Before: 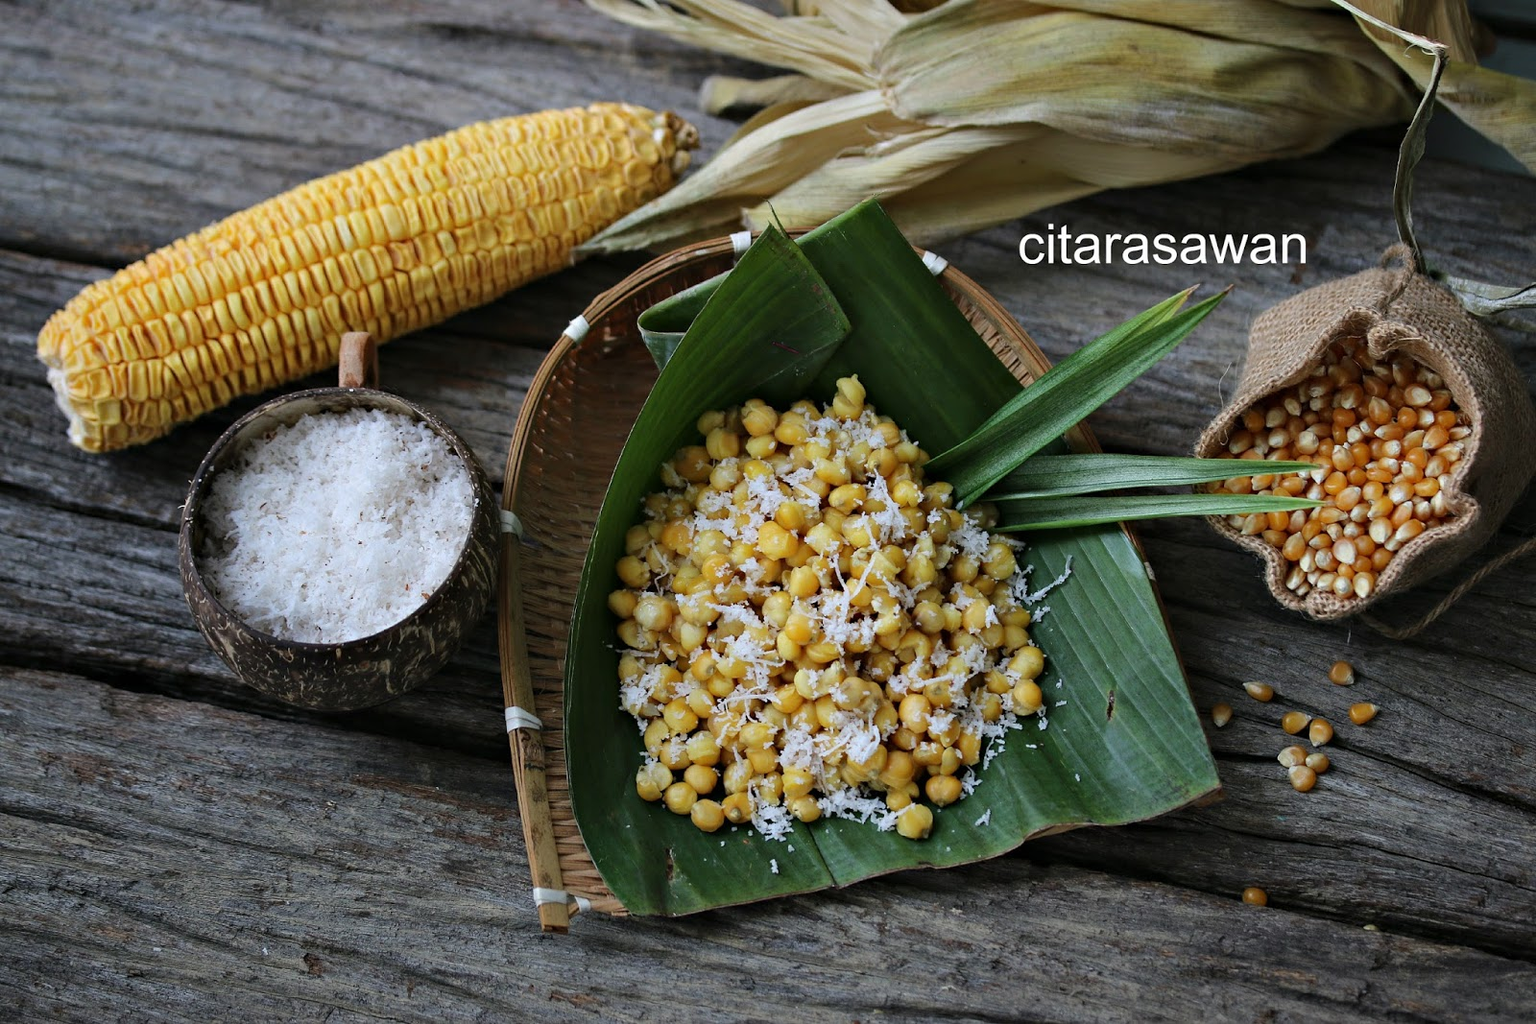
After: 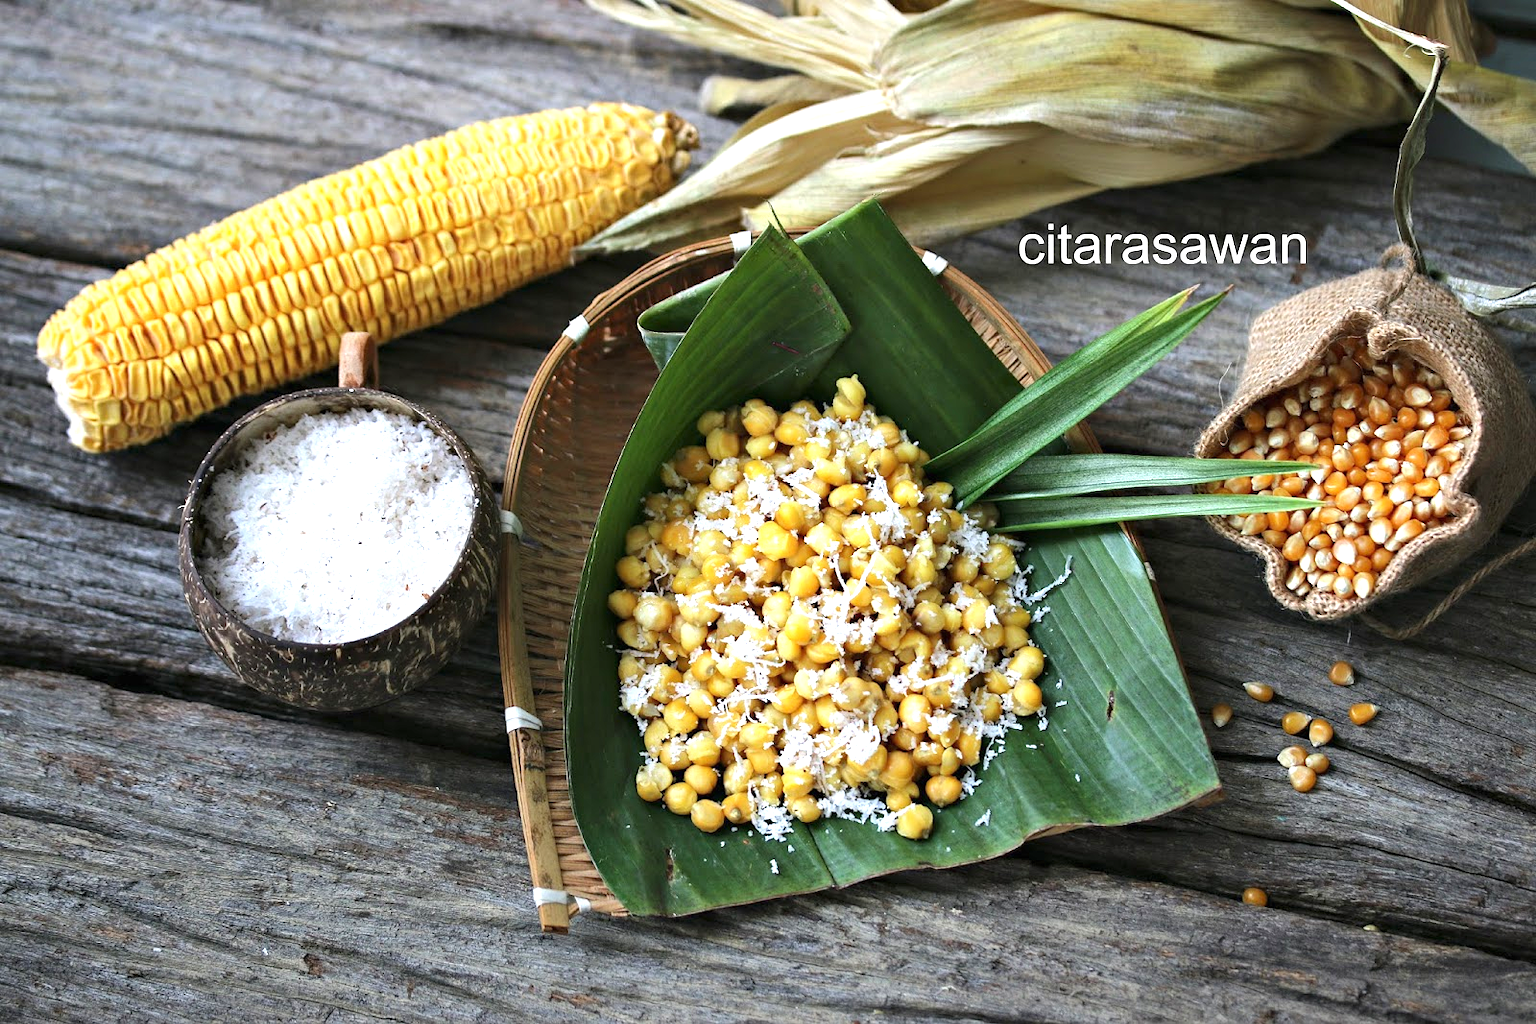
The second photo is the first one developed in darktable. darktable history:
exposure: black level correction 0, exposure 1.102 EV, compensate exposure bias true, compensate highlight preservation false
